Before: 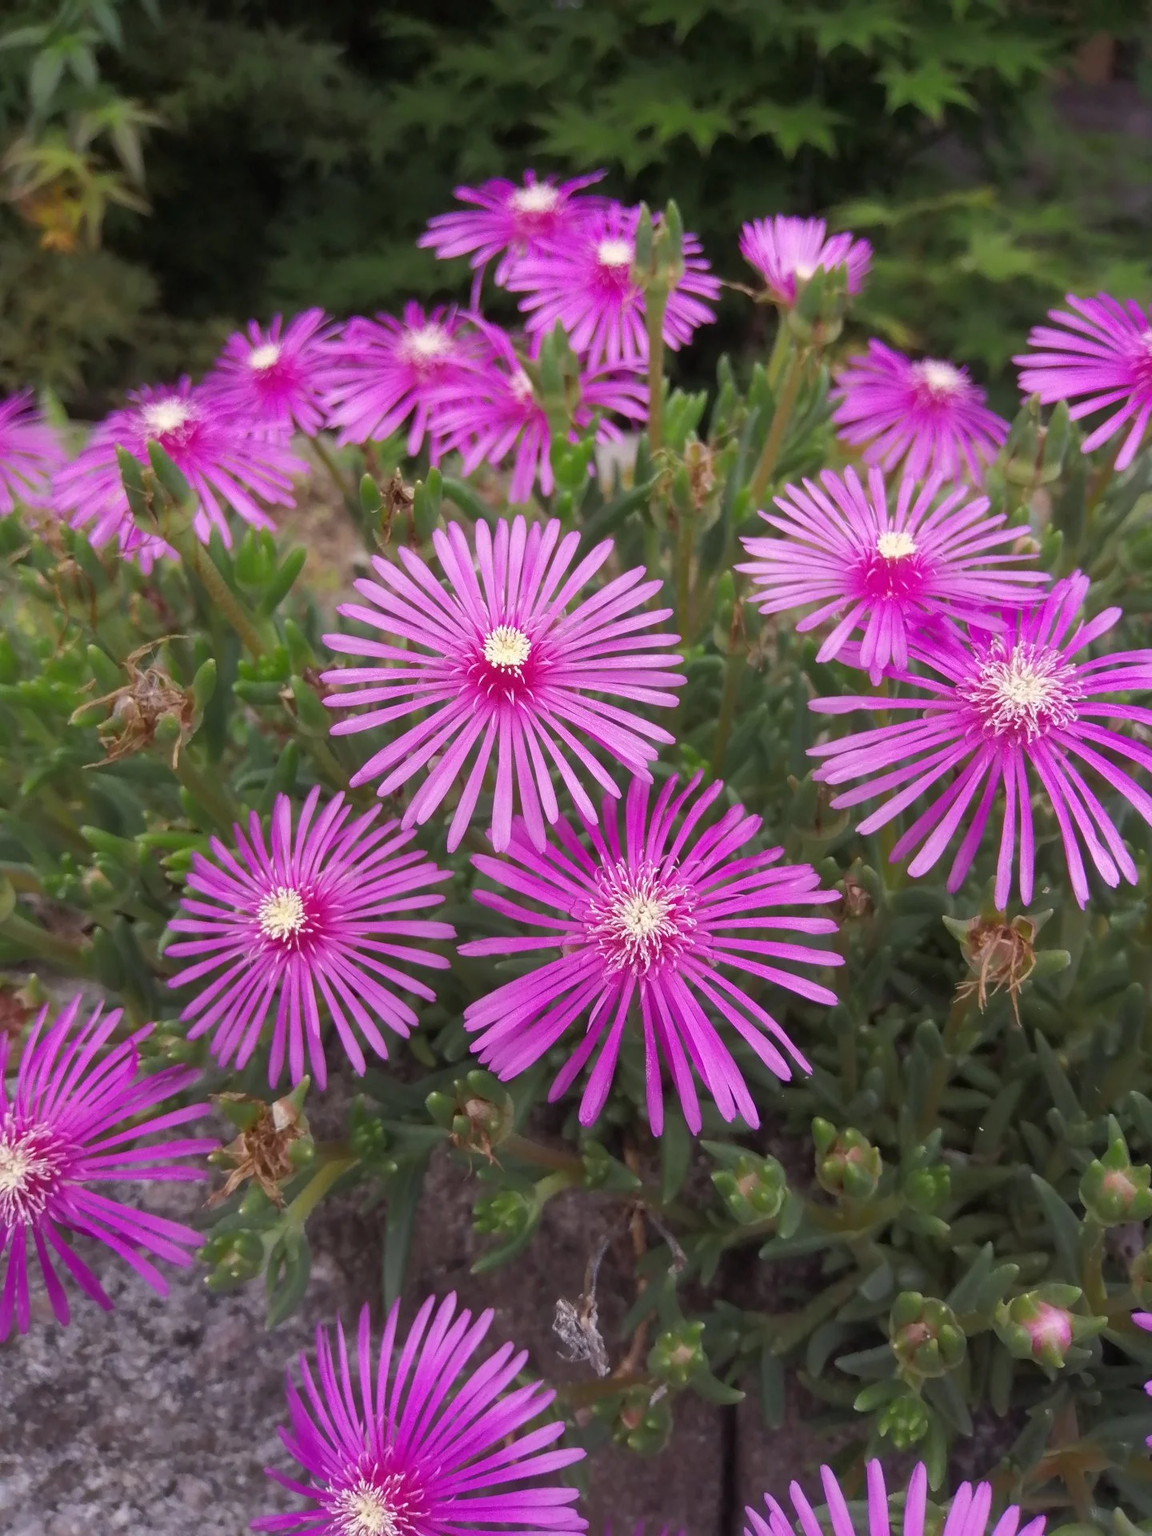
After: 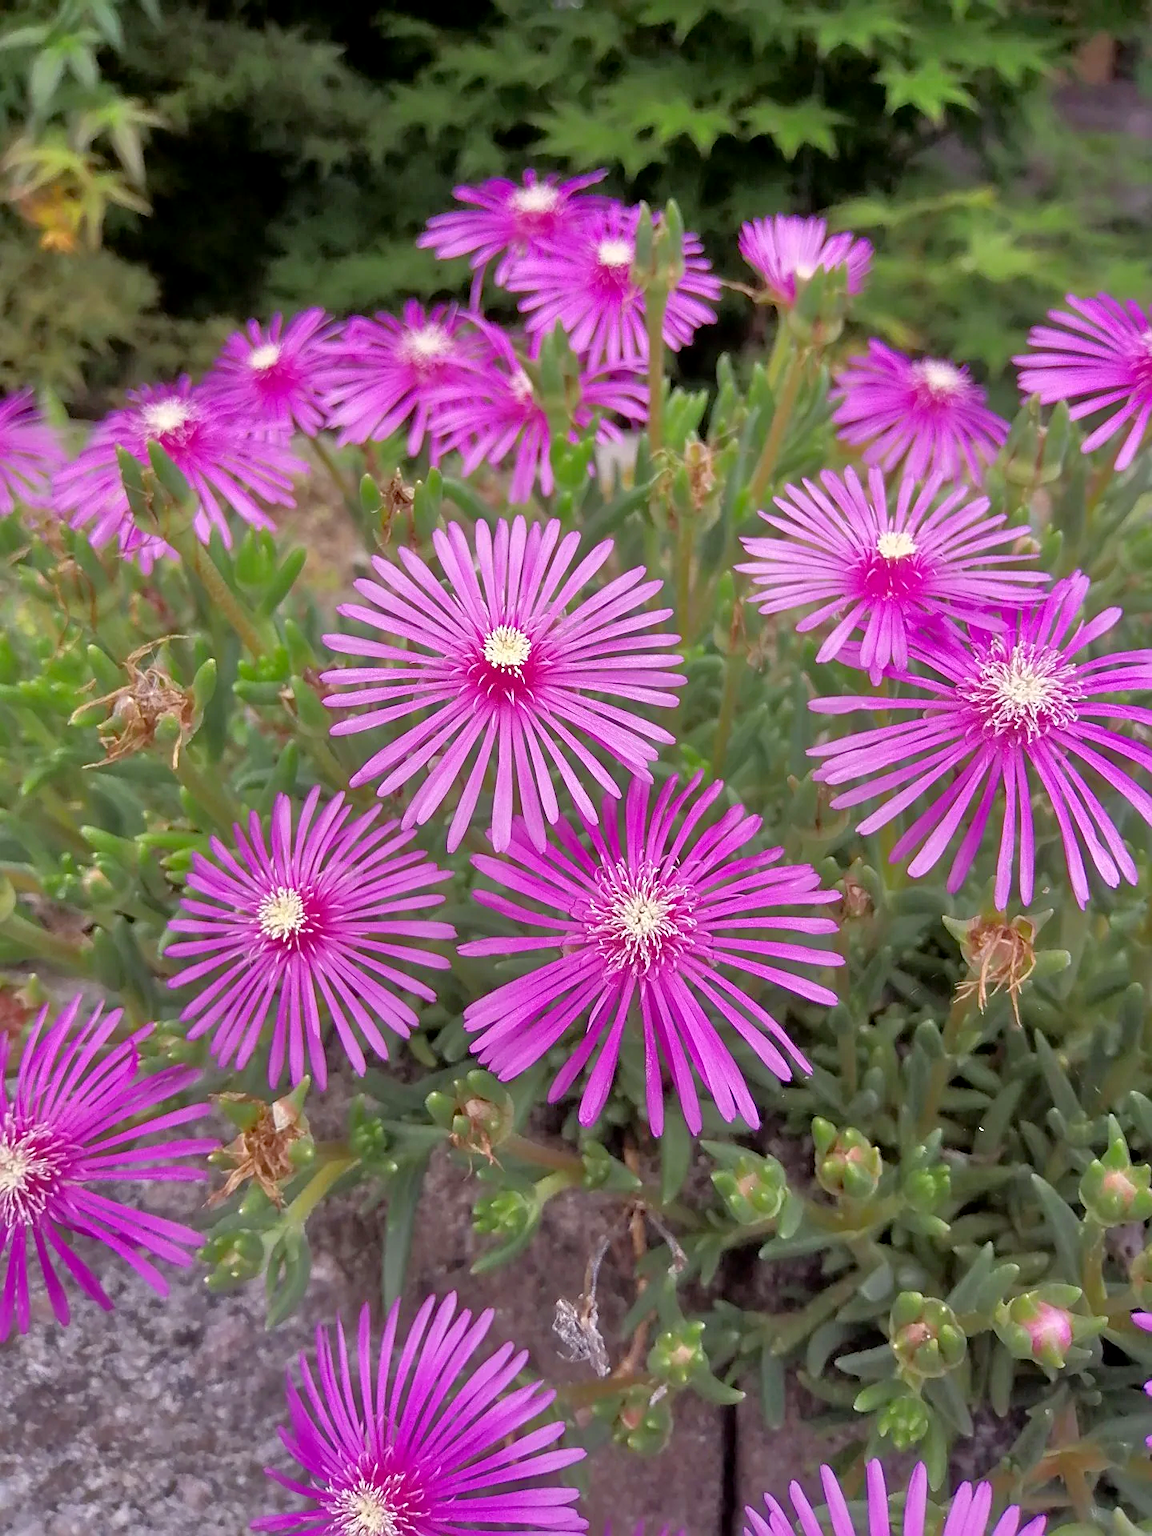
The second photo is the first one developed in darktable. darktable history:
sharpen: on, module defaults
exposure: black level correction 0.005, exposure 0.017 EV, compensate highlight preservation false
tone equalizer: -7 EV 0.148 EV, -6 EV 0.591 EV, -5 EV 1.14 EV, -4 EV 1.3 EV, -3 EV 1.16 EV, -2 EV 0.6 EV, -1 EV 0.16 EV
